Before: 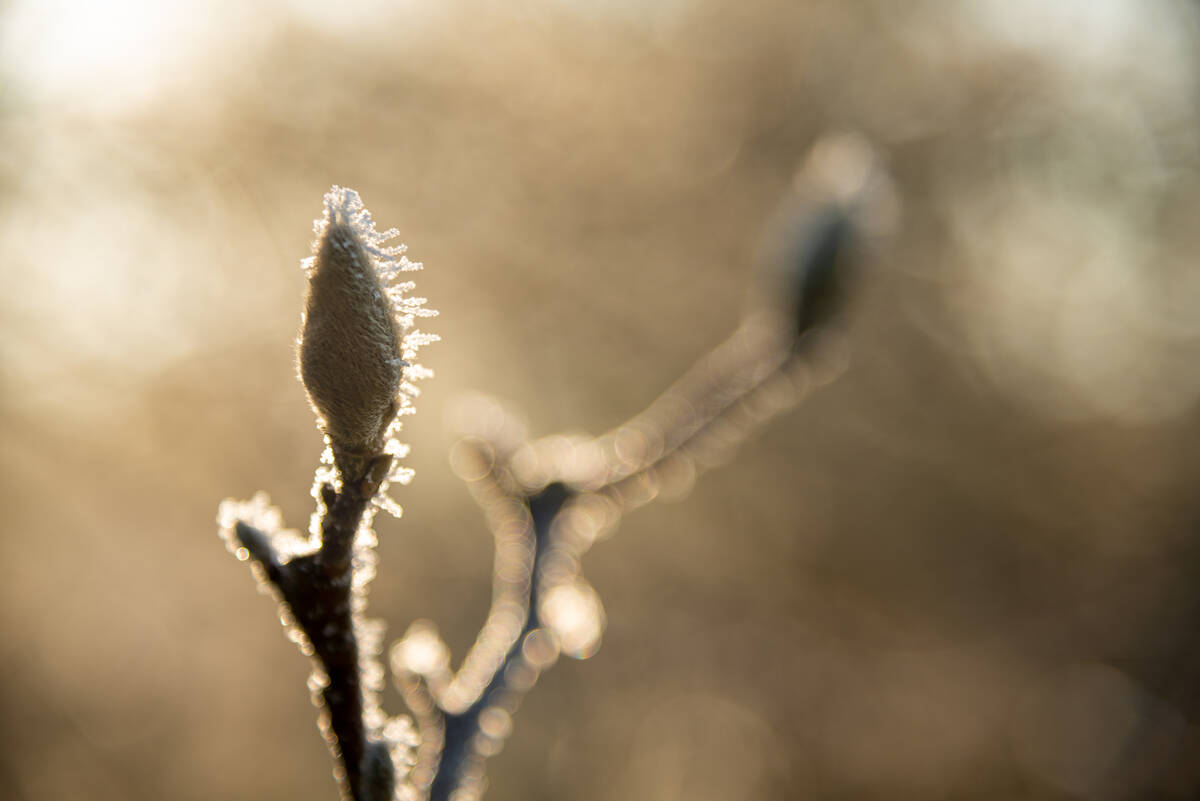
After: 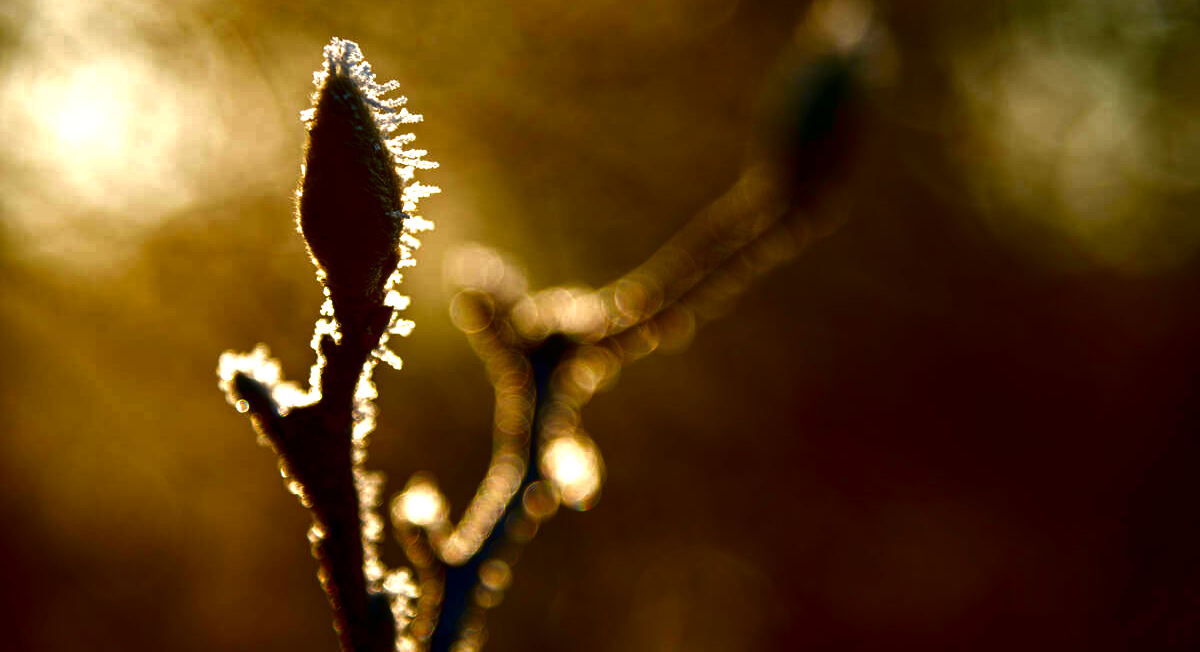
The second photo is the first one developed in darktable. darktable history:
tone equalizer: -8 EV -0.417 EV, -7 EV -0.389 EV, -6 EV -0.333 EV, -5 EV -0.222 EV, -3 EV 0.222 EV, -2 EV 0.333 EV, -1 EV 0.389 EV, +0 EV 0.417 EV, edges refinement/feathering 500, mask exposure compensation -1.57 EV, preserve details no
crop and rotate: top 18.507%
contrast brightness saturation: brightness -1, saturation 1
